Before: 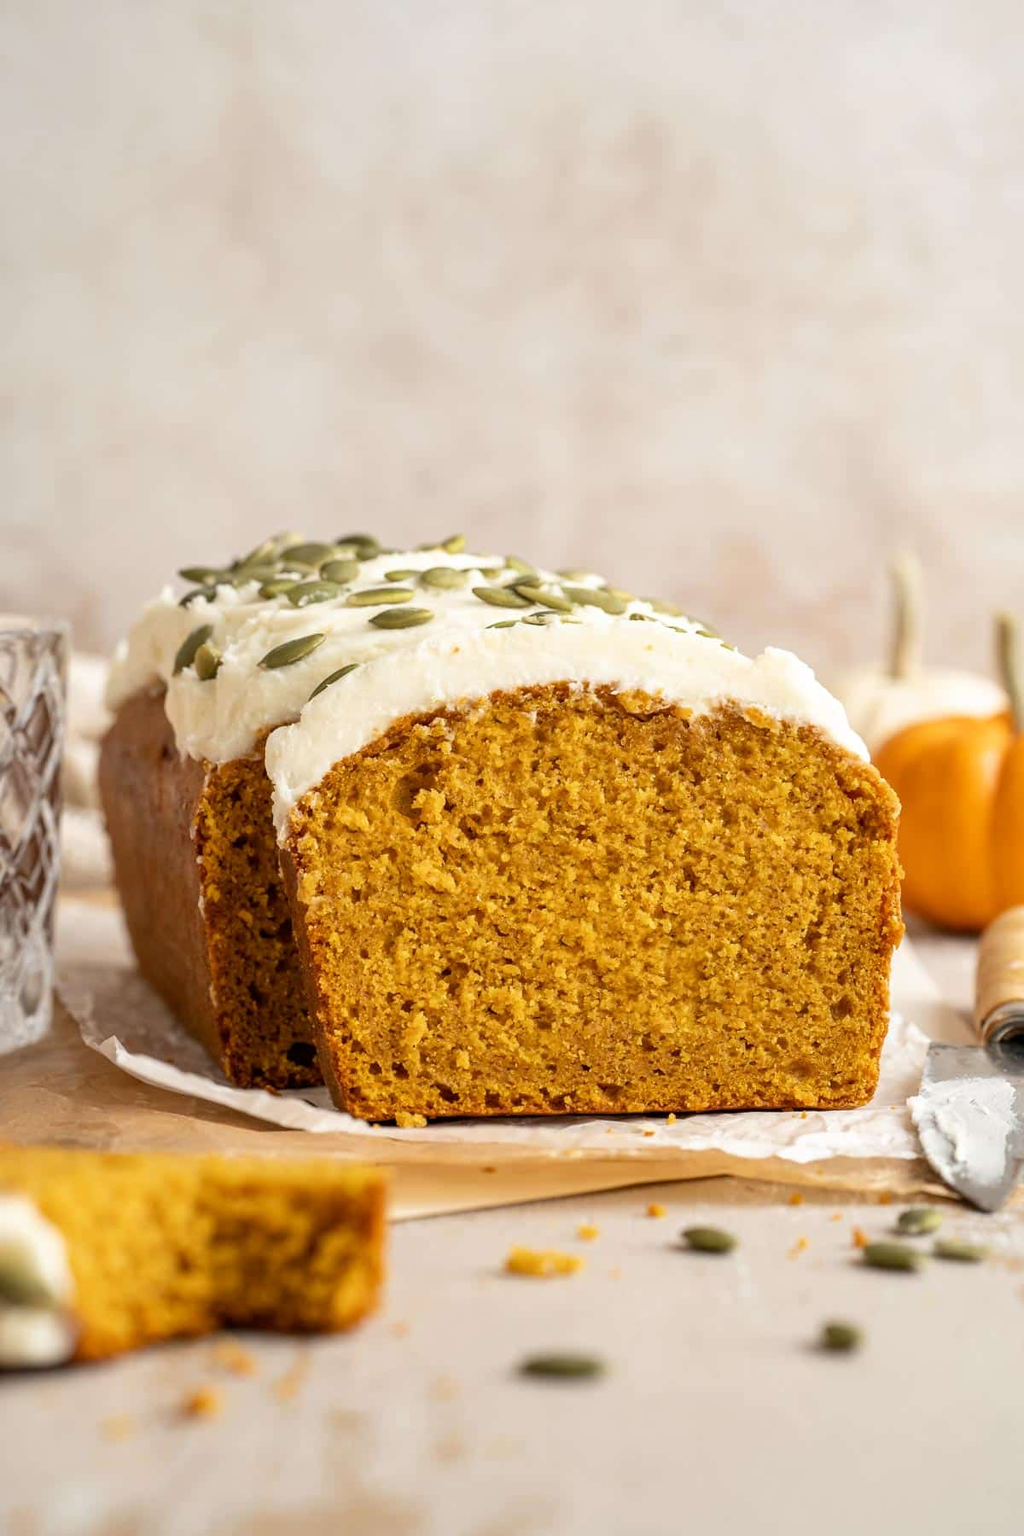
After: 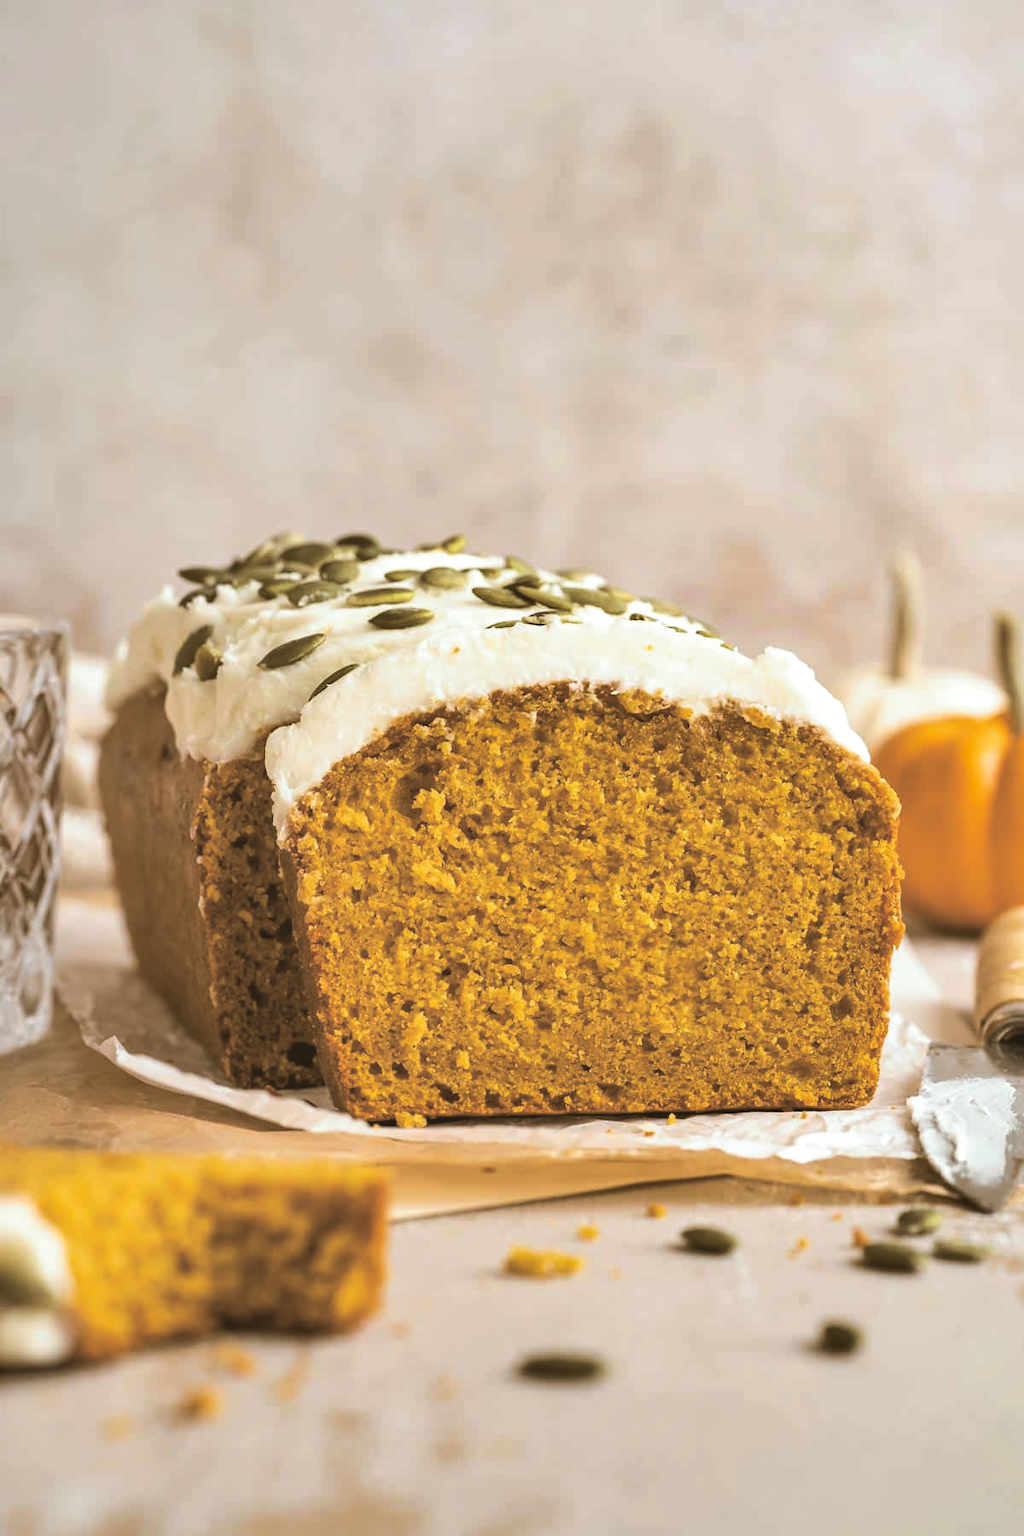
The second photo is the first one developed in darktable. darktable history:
shadows and highlights: white point adjustment 1, soften with gaussian
color balance: lift [1.007, 1, 1, 1], gamma [1.097, 1, 1, 1]
split-toning: shadows › hue 37.98°, highlights › hue 185.58°, balance -55.261
color contrast: green-magenta contrast 1.1, blue-yellow contrast 1.1, unbound 0
